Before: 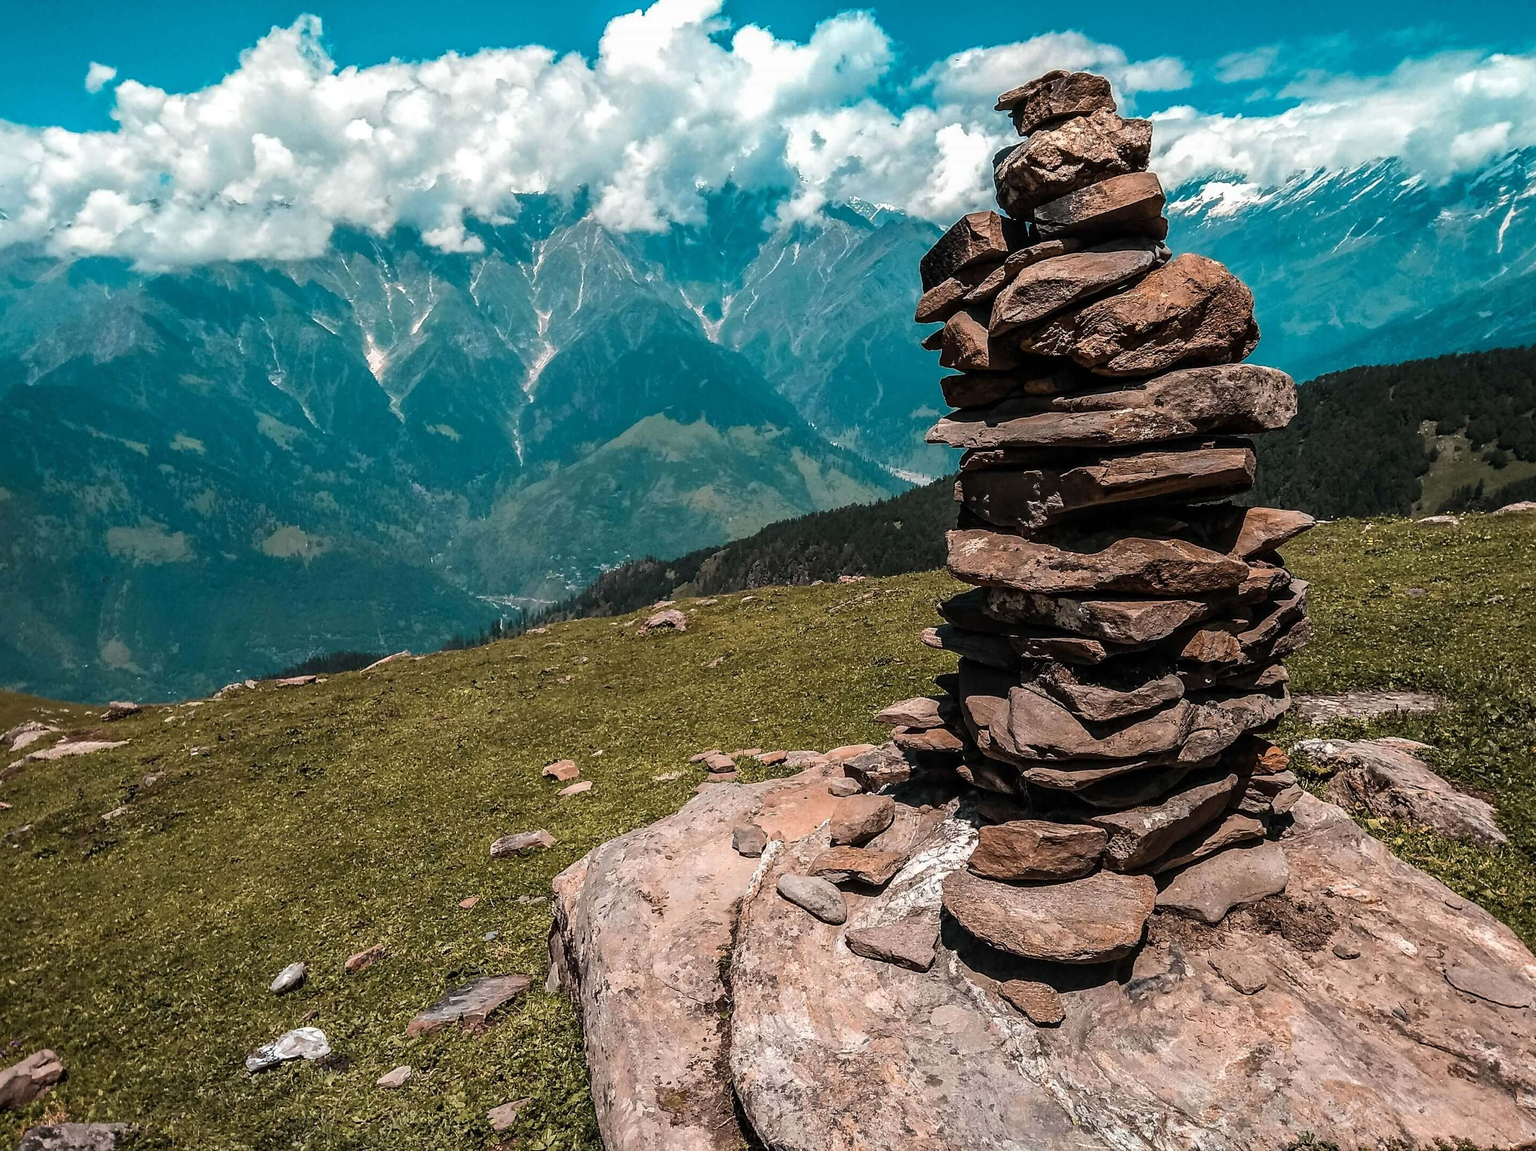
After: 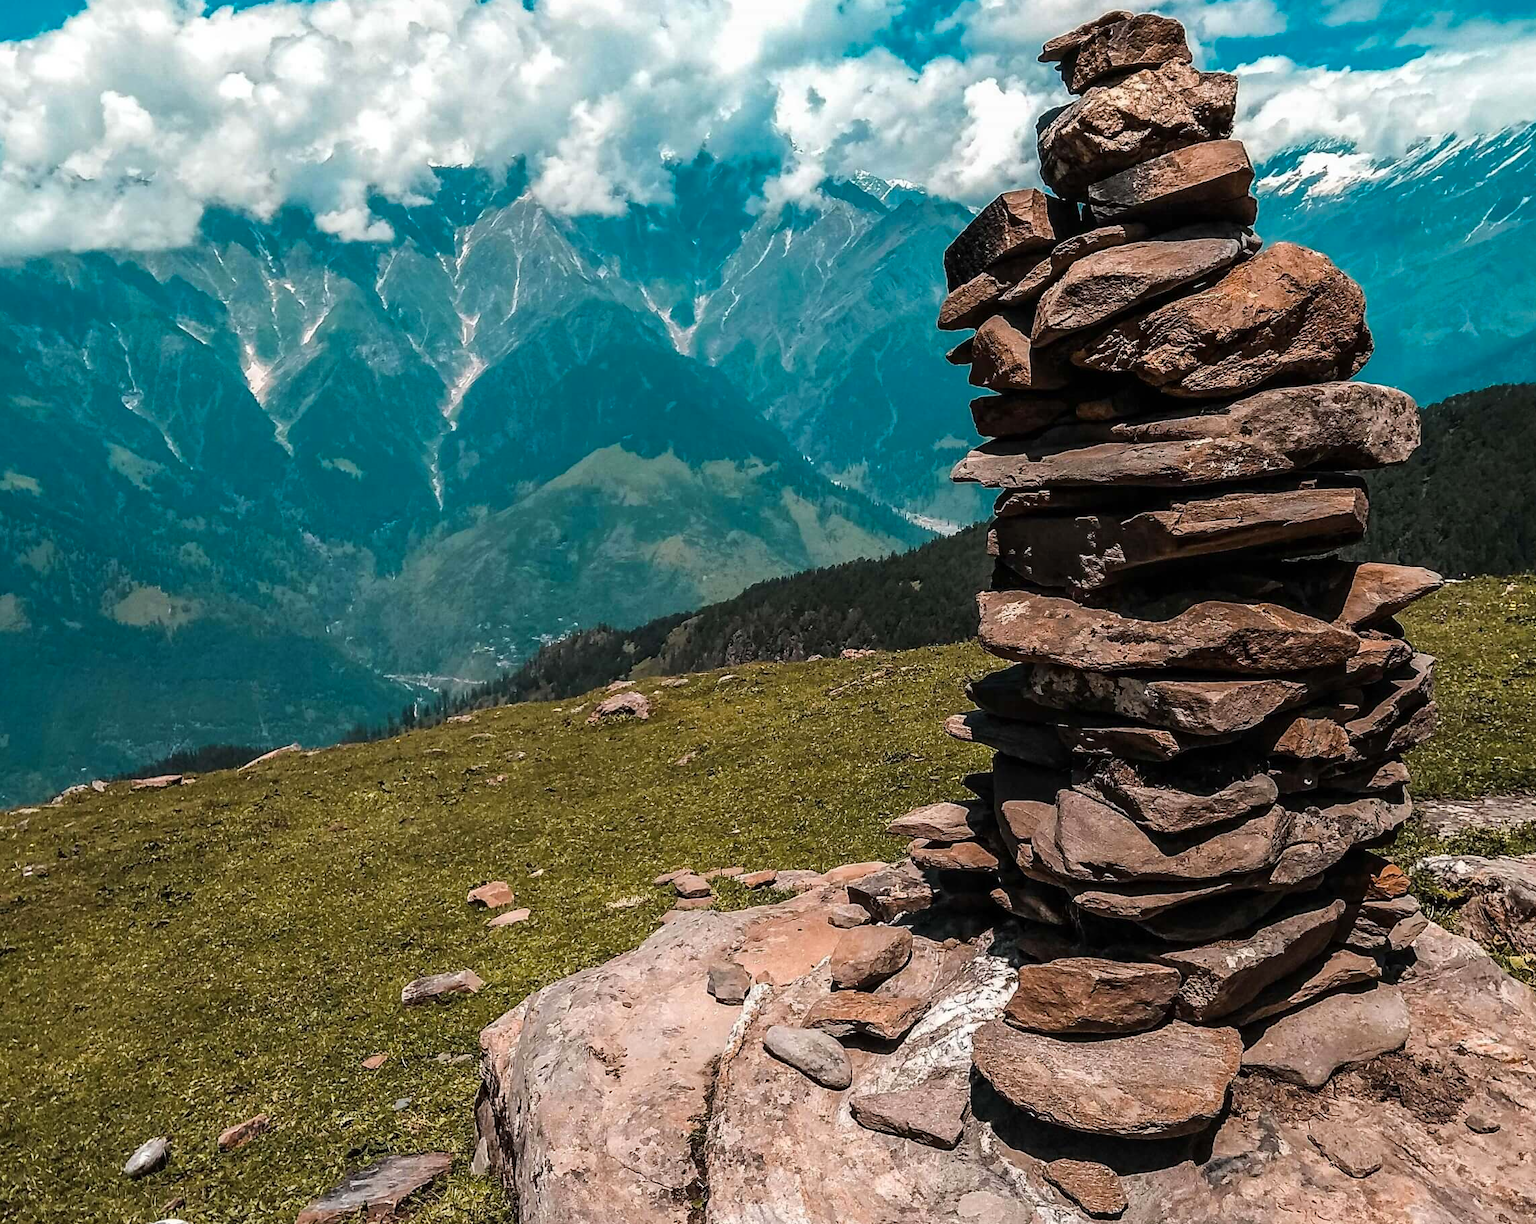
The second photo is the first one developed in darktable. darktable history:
crop: left 11.225%, top 5.381%, right 9.565%, bottom 10.314%
color balance rgb: shadows fall-off 101%, linear chroma grading › mid-tones 7.63%, perceptual saturation grading › mid-tones 11.68%, mask middle-gray fulcrum 22.45%, global vibrance 10.11%, saturation formula JzAzBz (2021)
